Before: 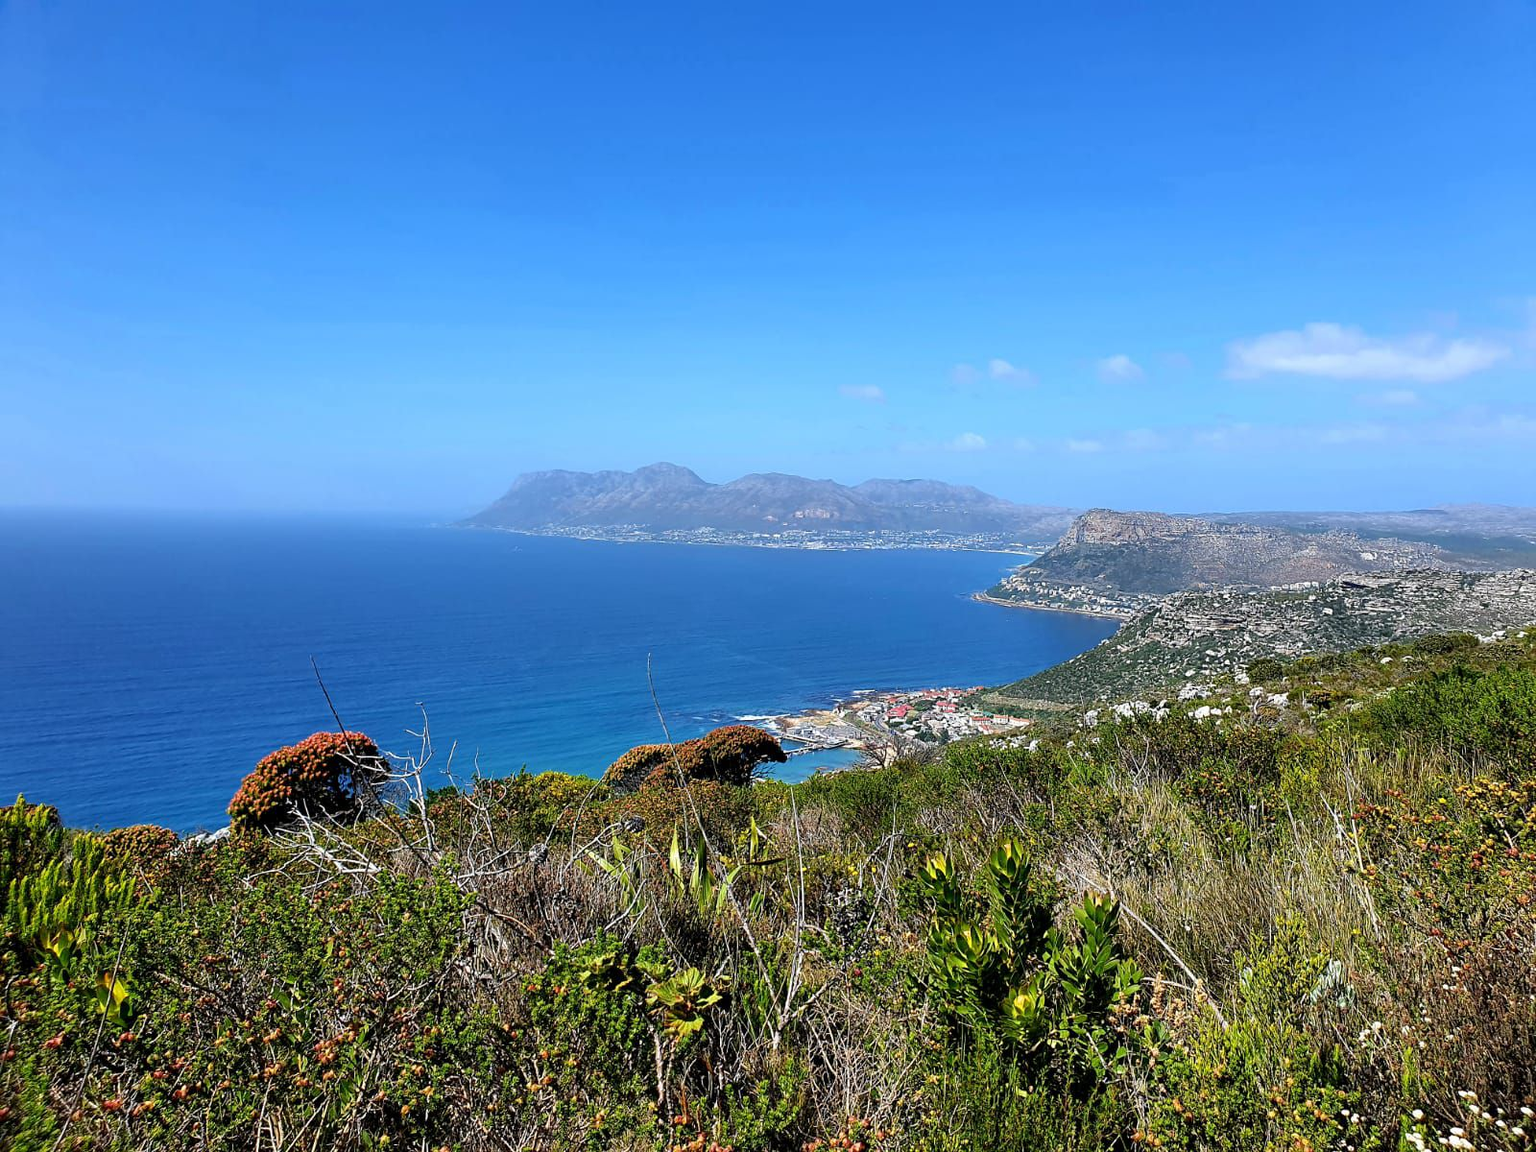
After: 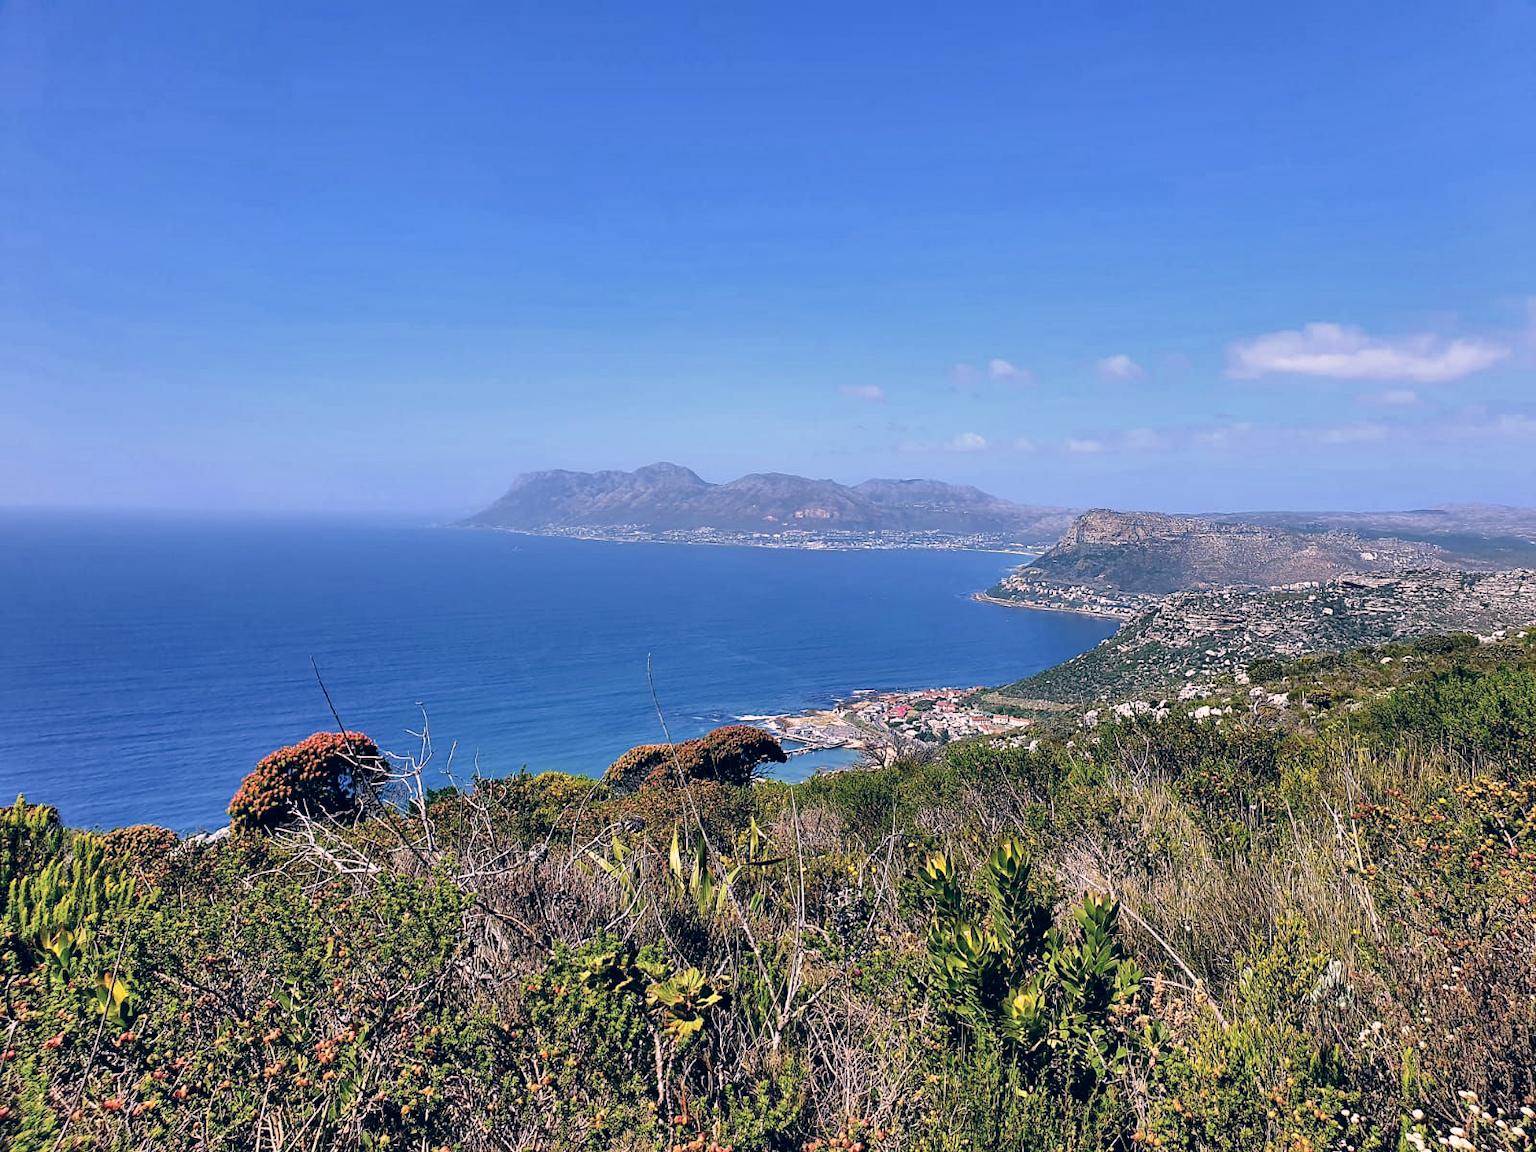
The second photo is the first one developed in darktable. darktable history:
tone equalizer: edges refinement/feathering 500, mask exposure compensation -1.24 EV, preserve details no
shadows and highlights: shadows 75.56, highlights -60.89, soften with gaussian
color correction: highlights a* 14.36, highlights b* 5.69, shadows a* -5.87, shadows b* -15.25, saturation 0.864
